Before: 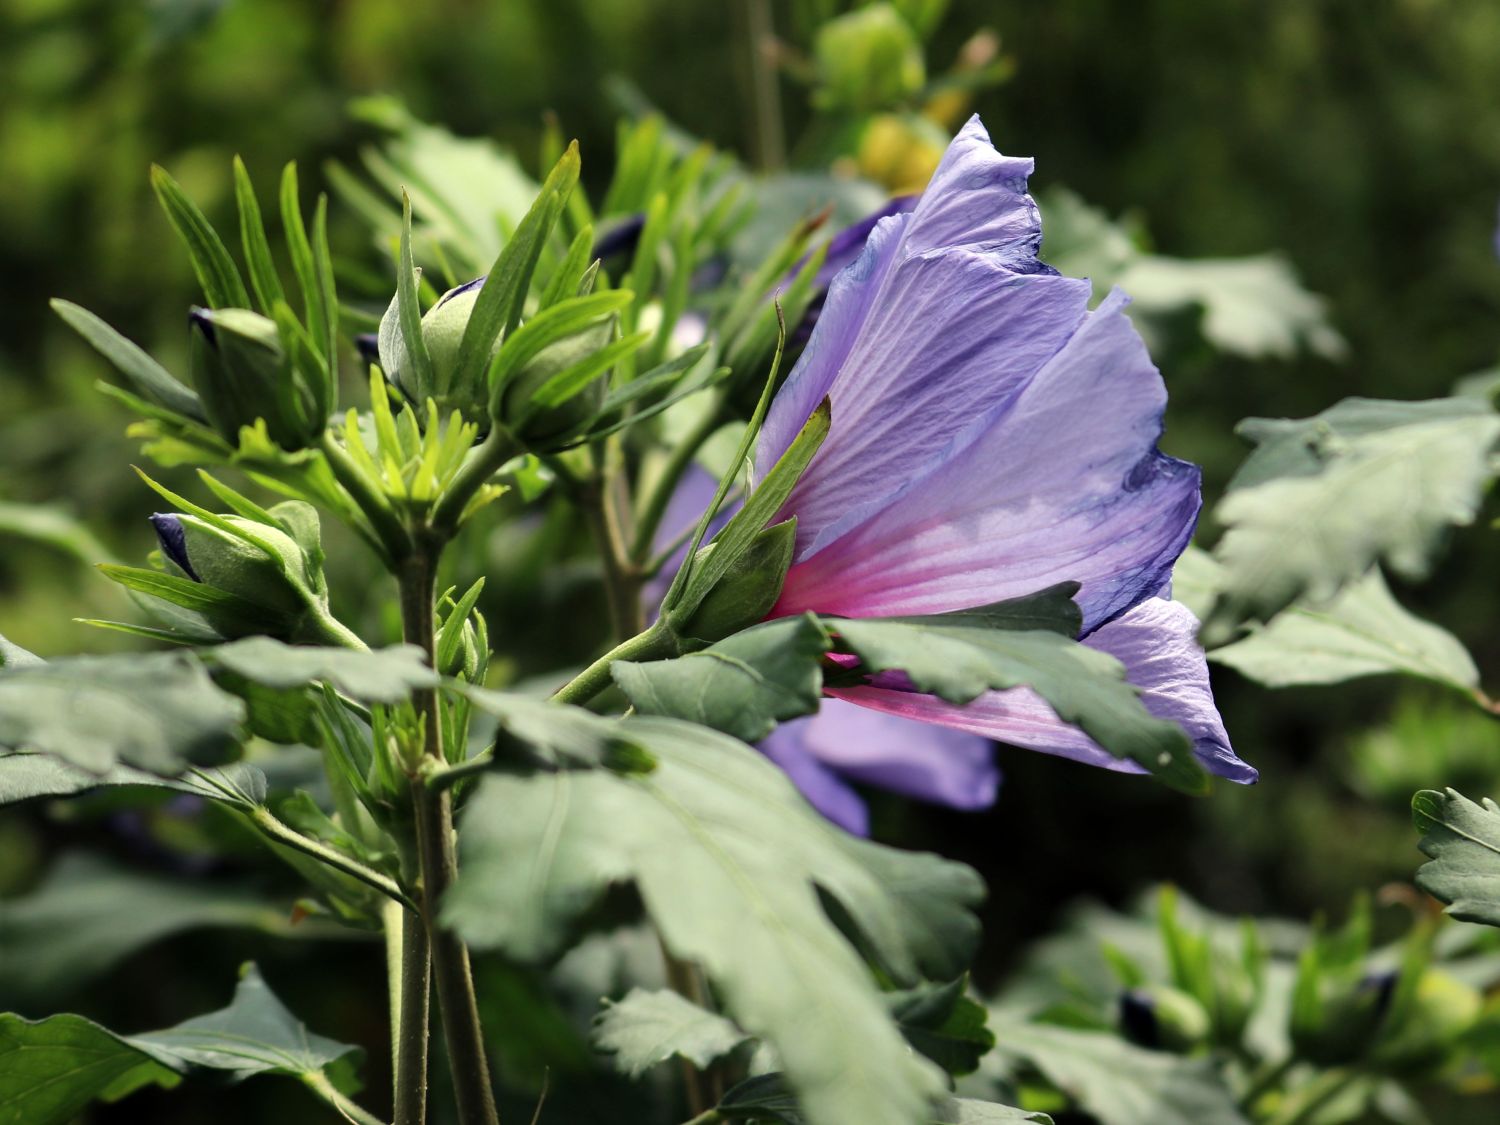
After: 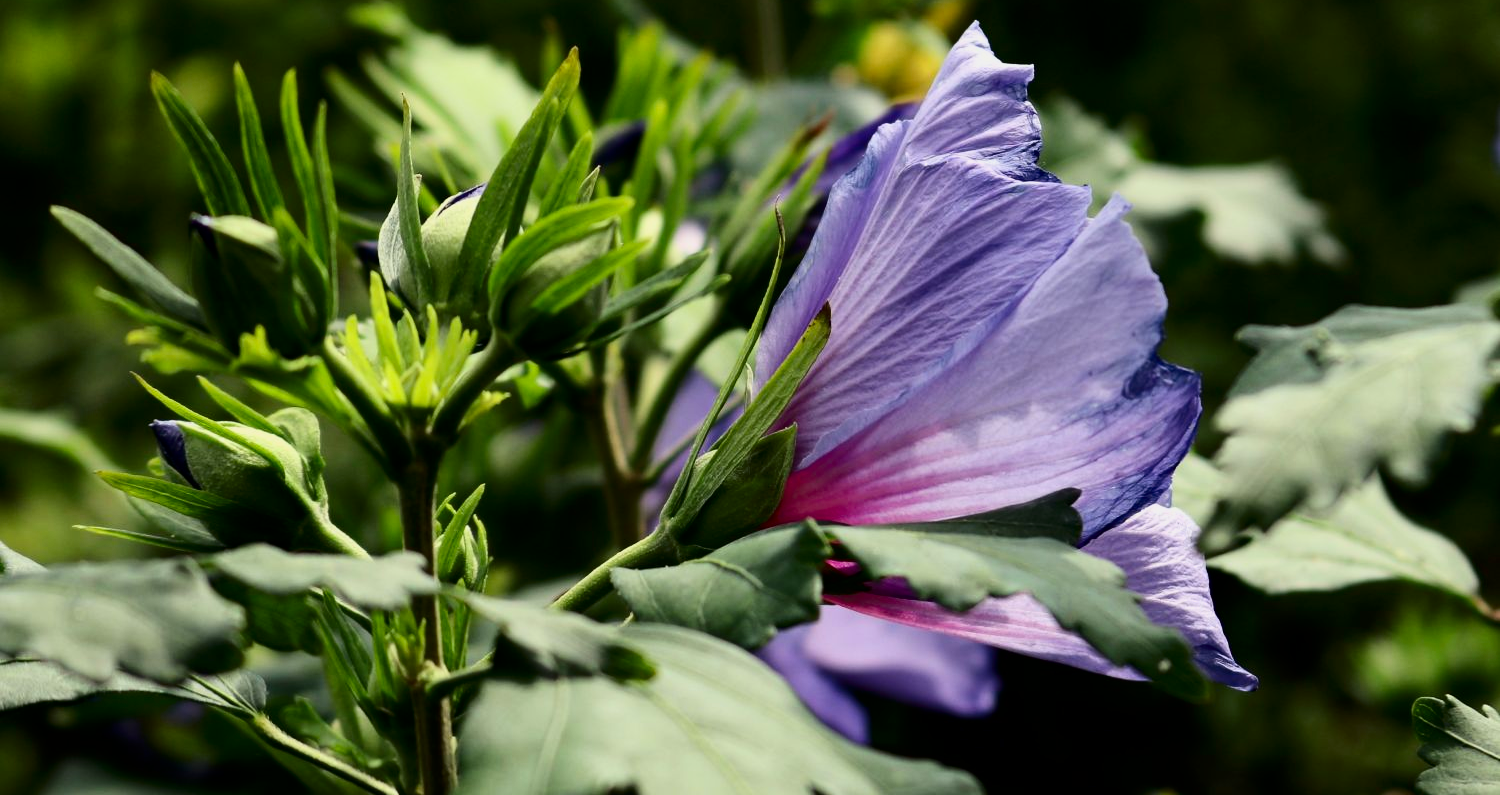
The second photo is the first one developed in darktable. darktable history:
filmic rgb: black relative exposure -11.35 EV, white relative exposure 3.22 EV, hardness 6.76, color science v6 (2022)
crop and rotate: top 8.293%, bottom 20.996%
contrast brightness saturation: contrast 0.2, brightness -0.11, saturation 0.1
